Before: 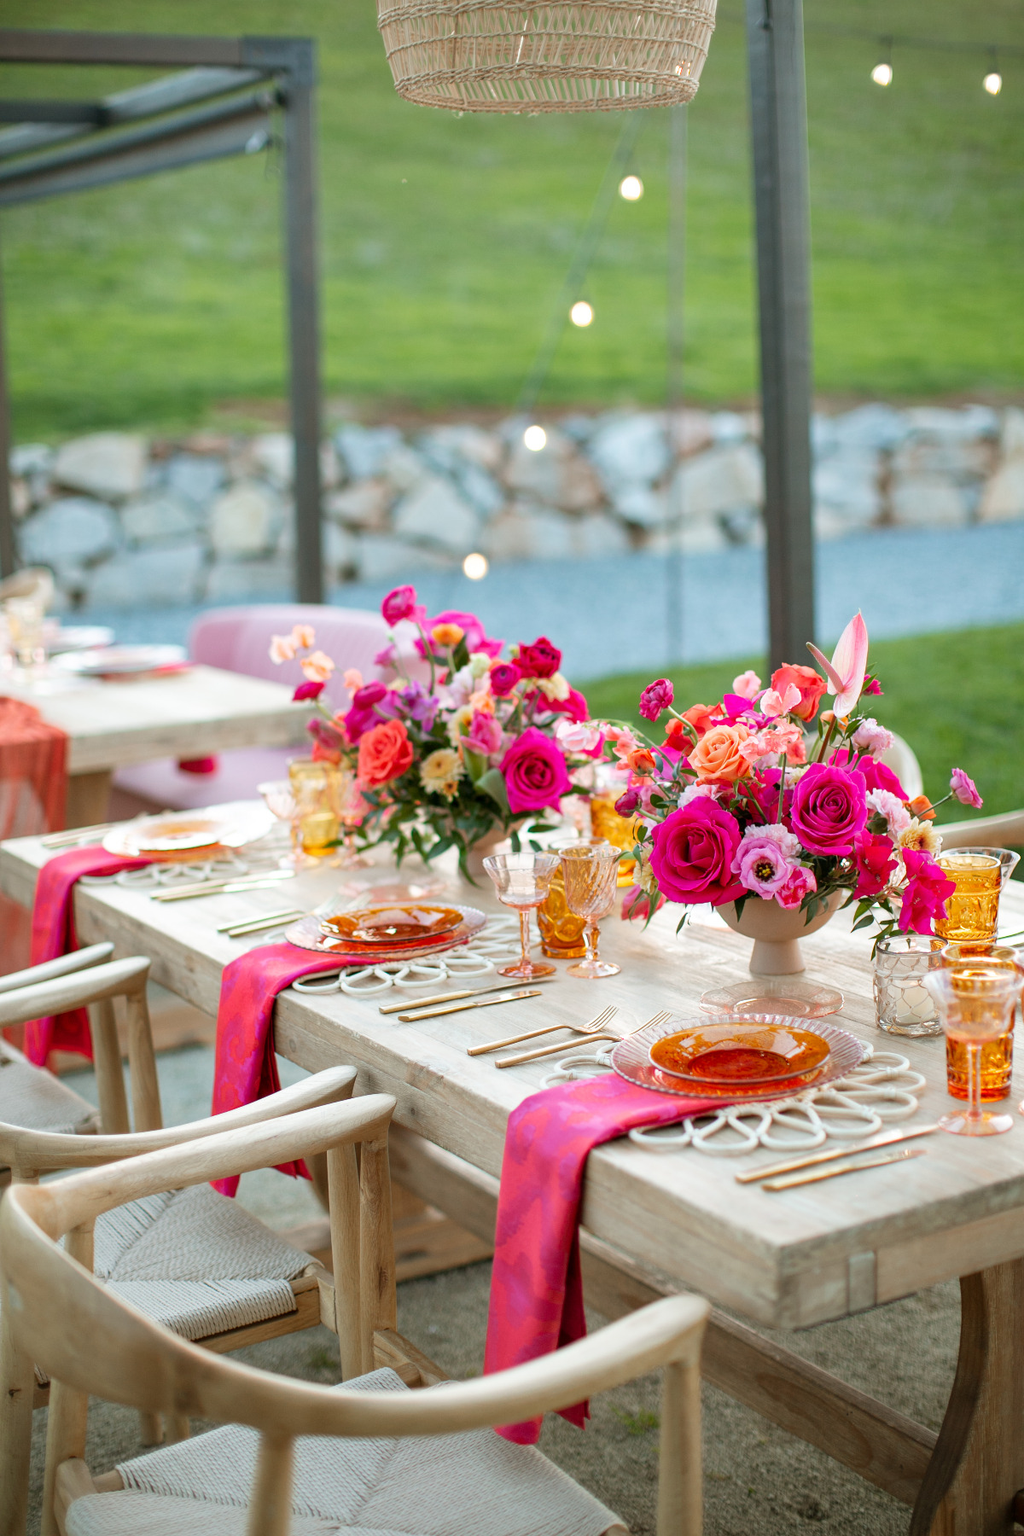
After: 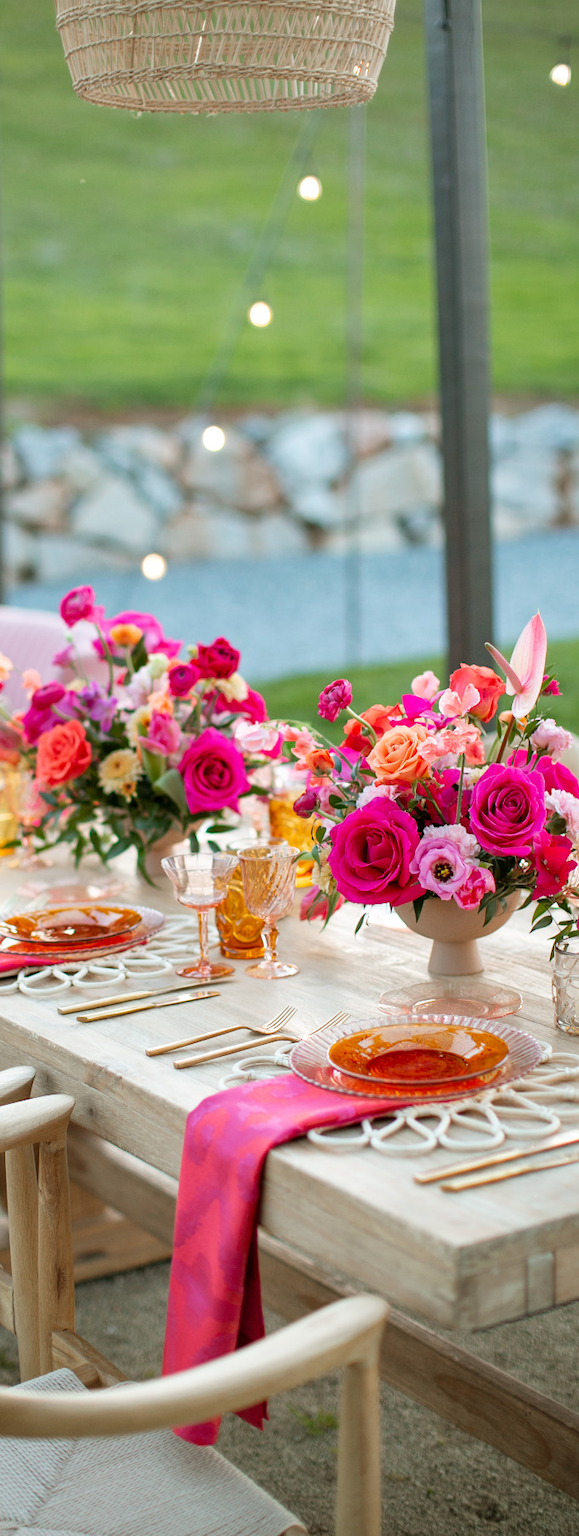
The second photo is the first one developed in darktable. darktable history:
crop: left 31.432%, top 0.013%, right 11.907%
